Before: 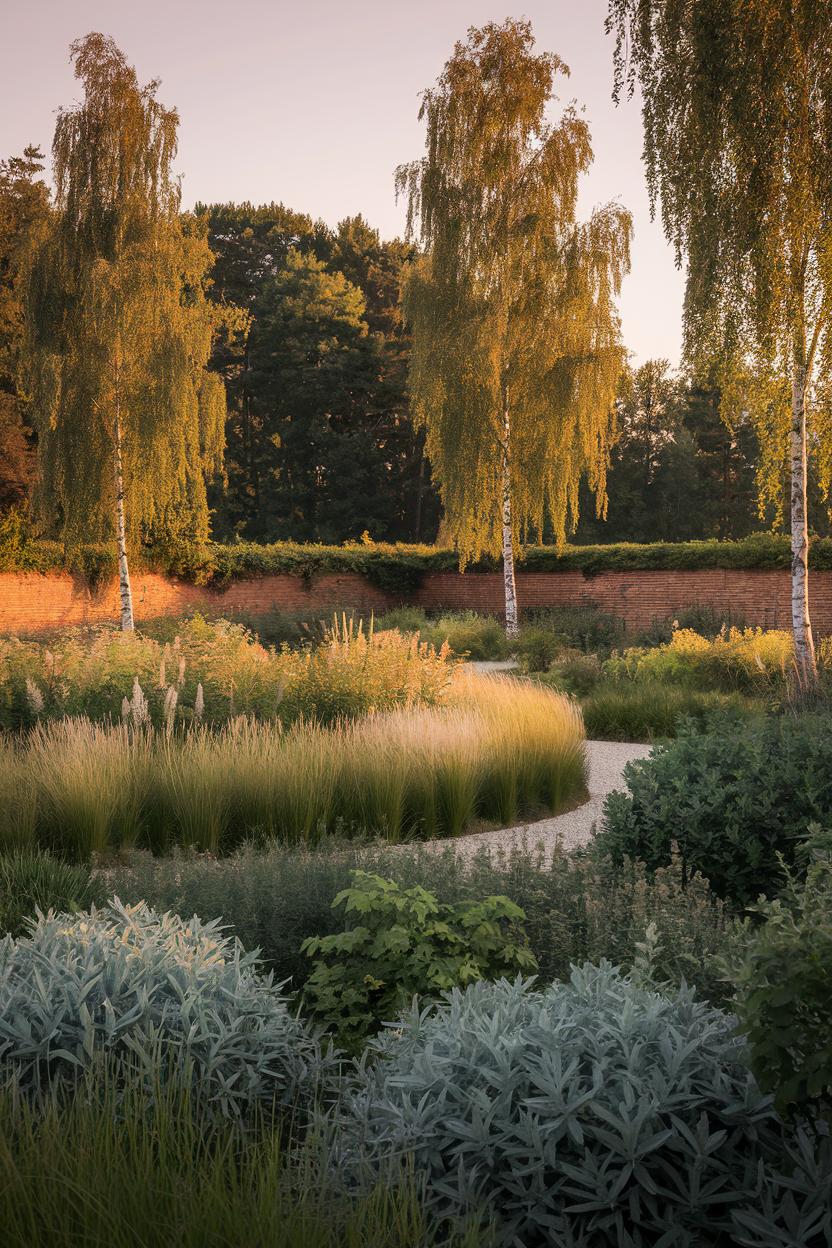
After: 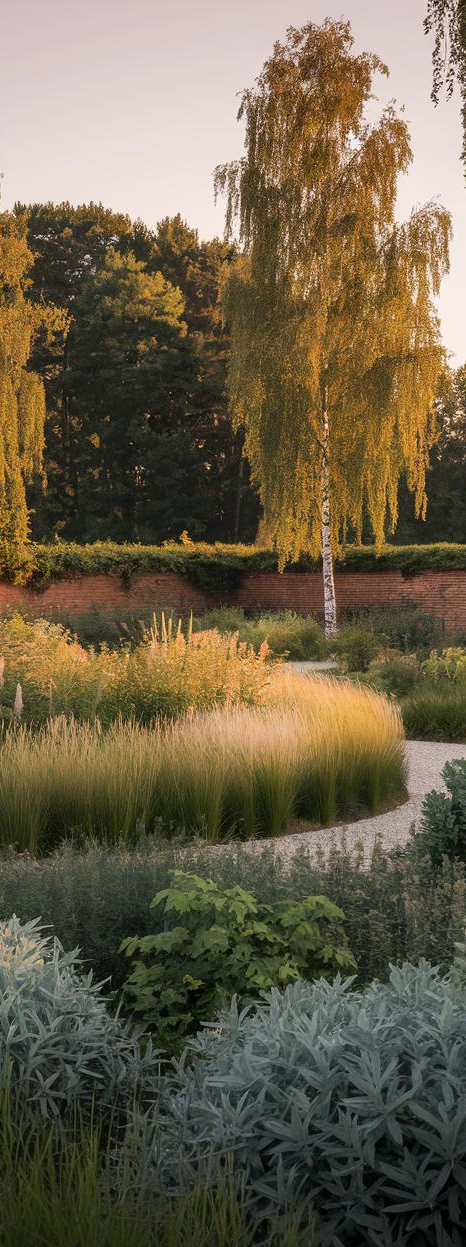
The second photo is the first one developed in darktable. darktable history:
crop: left 21.842%, right 22.117%, bottom 0.002%
